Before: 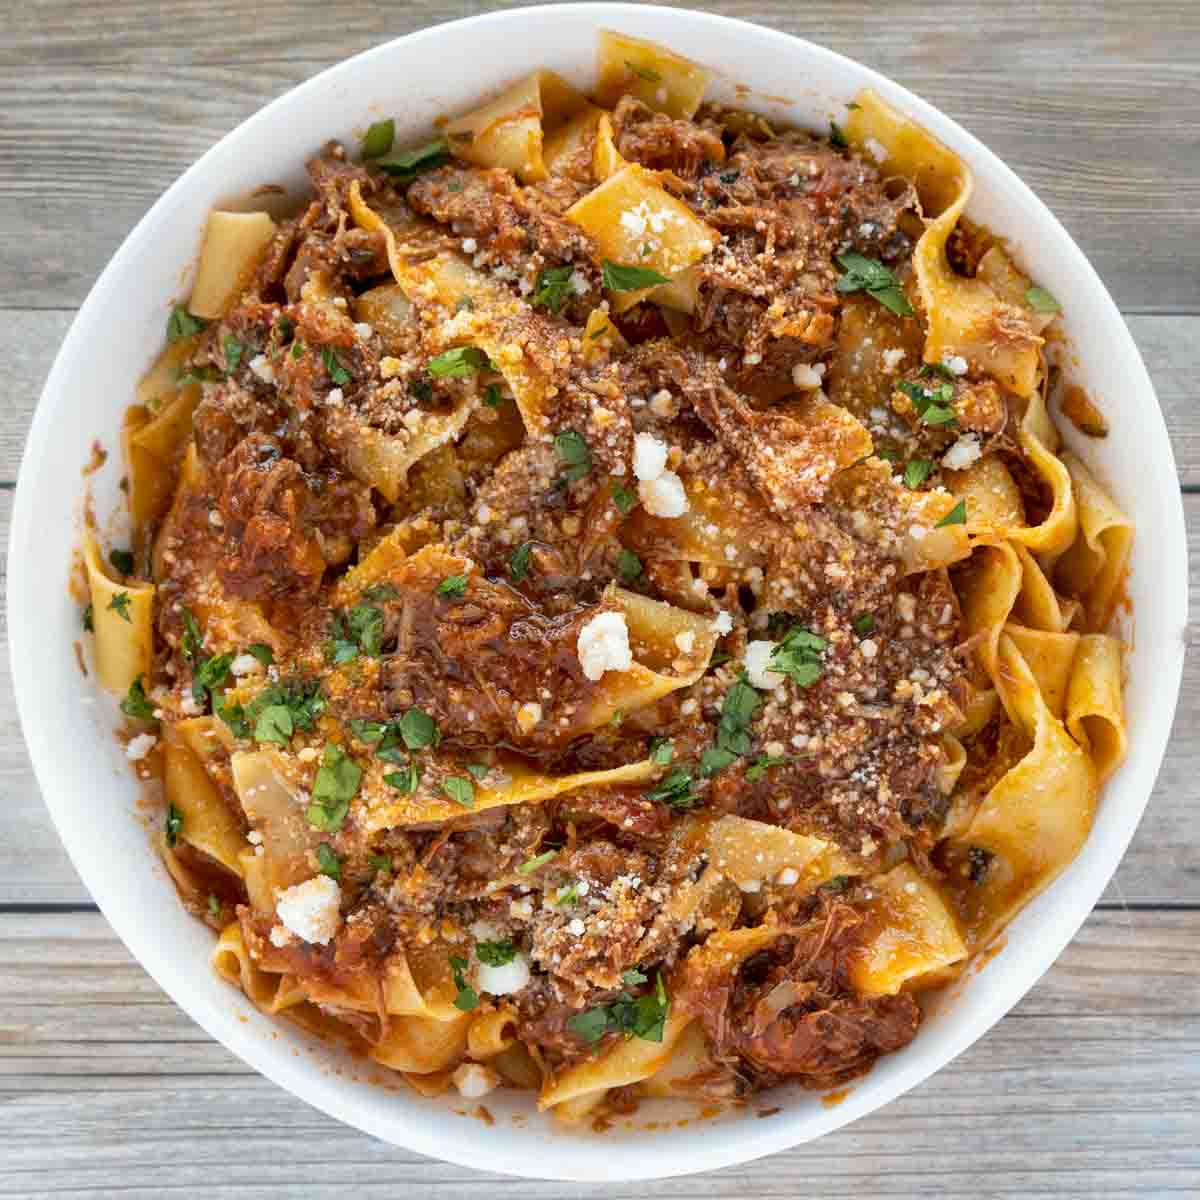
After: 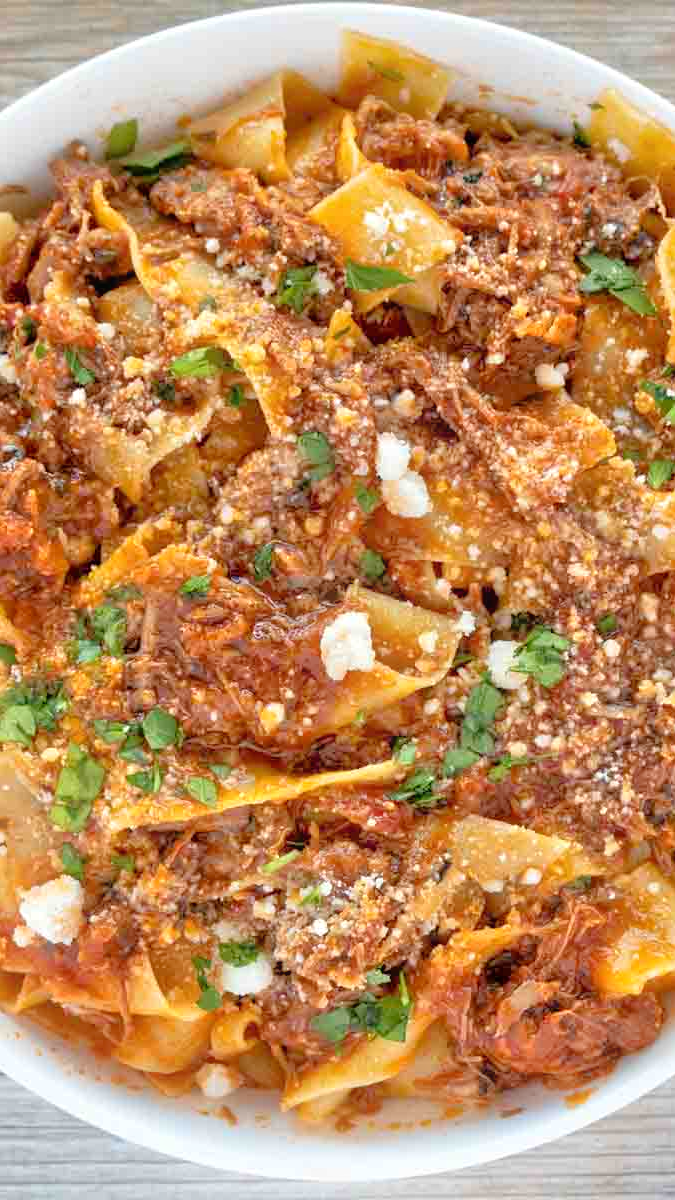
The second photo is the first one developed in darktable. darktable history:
exposure: compensate highlight preservation false
tone equalizer: -7 EV 0.15 EV, -6 EV 0.6 EV, -5 EV 1.15 EV, -4 EV 1.33 EV, -3 EV 1.15 EV, -2 EV 0.6 EV, -1 EV 0.15 EV, mask exposure compensation -0.5 EV
bloom: size 9%, threshold 100%, strength 7%
crop: left 21.496%, right 22.254%
